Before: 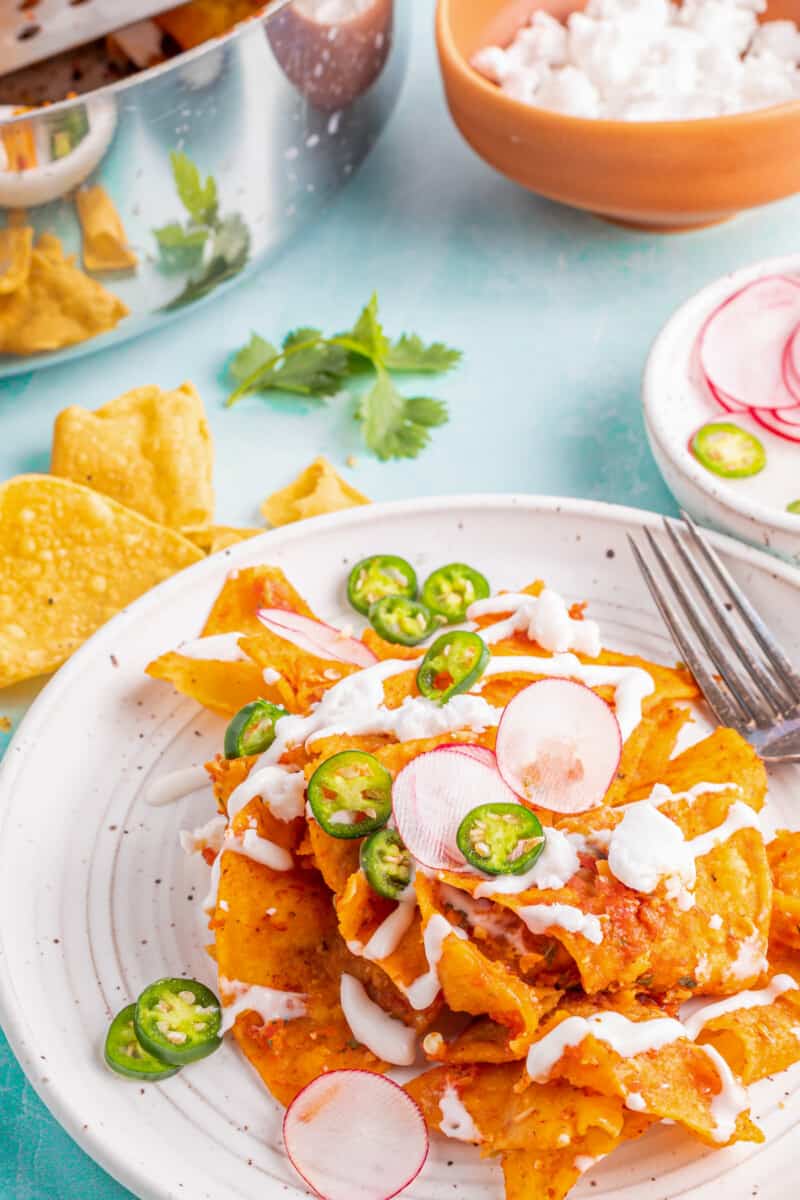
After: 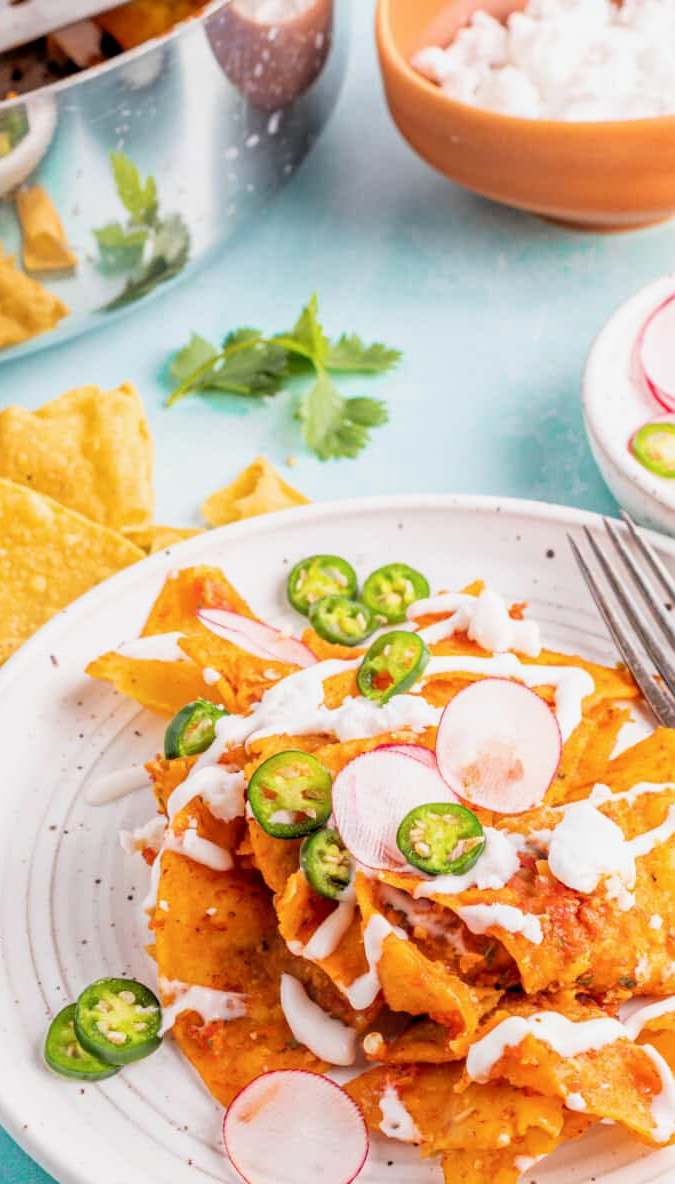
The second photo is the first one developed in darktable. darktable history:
crop: left 7.598%, right 7.873%
filmic rgb: black relative exposure -4.93 EV, white relative exposure 2.84 EV, hardness 3.72
